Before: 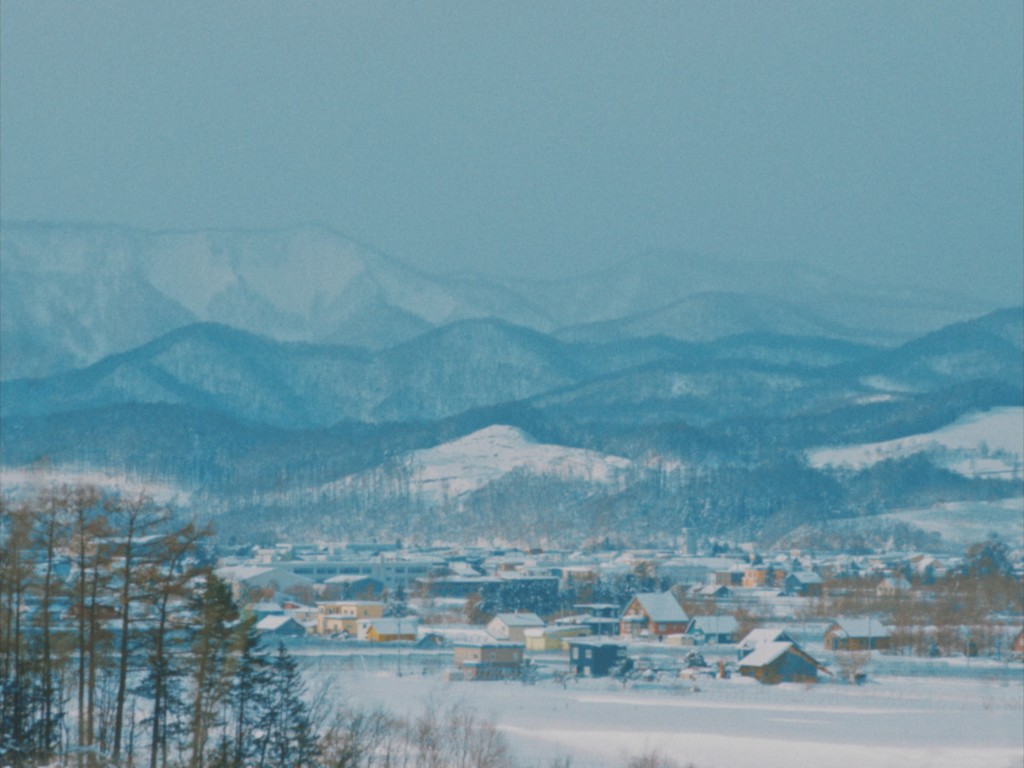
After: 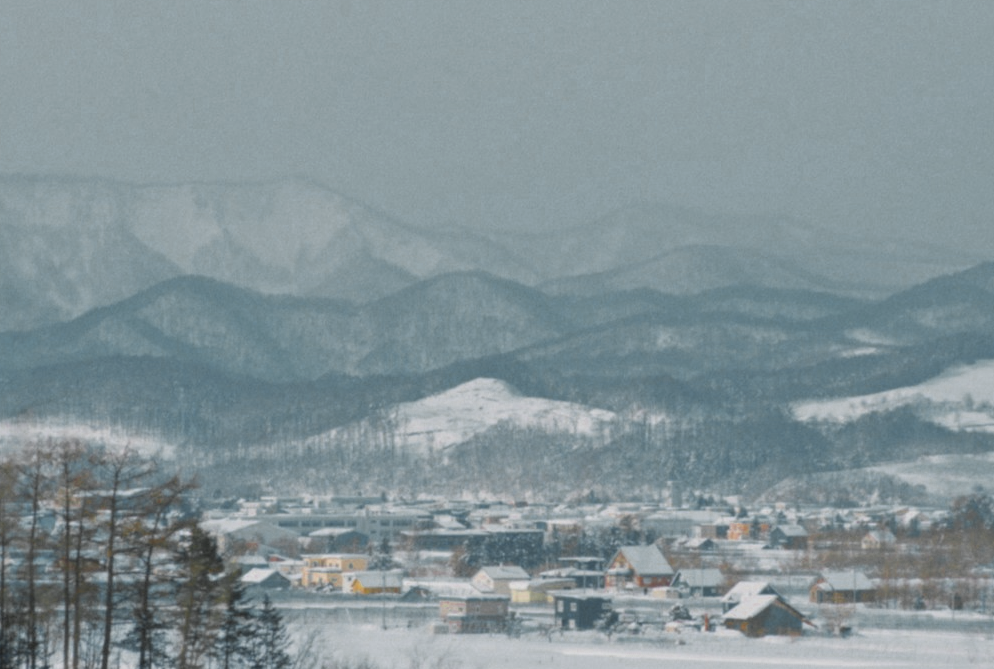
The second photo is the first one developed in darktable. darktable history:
crop: left 1.507%, top 6.147%, right 1.379%, bottom 6.637%
color zones: curves: ch0 [(0.035, 0.242) (0.25, 0.5) (0.384, 0.214) (0.488, 0.255) (0.75, 0.5)]; ch1 [(0.063, 0.379) (0.25, 0.5) (0.354, 0.201) (0.489, 0.085) (0.729, 0.271)]; ch2 [(0.25, 0.5) (0.38, 0.517) (0.442, 0.51) (0.735, 0.456)]
rgb levels: levels [[0.013, 0.434, 0.89], [0, 0.5, 1], [0, 0.5, 1]]
contrast equalizer: octaves 7, y [[0.6 ×6], [0.55 ×6], [0 ×6], [0 ×6], [0 ×6]], mix 0.3
tone equalizer: on, module defaults
